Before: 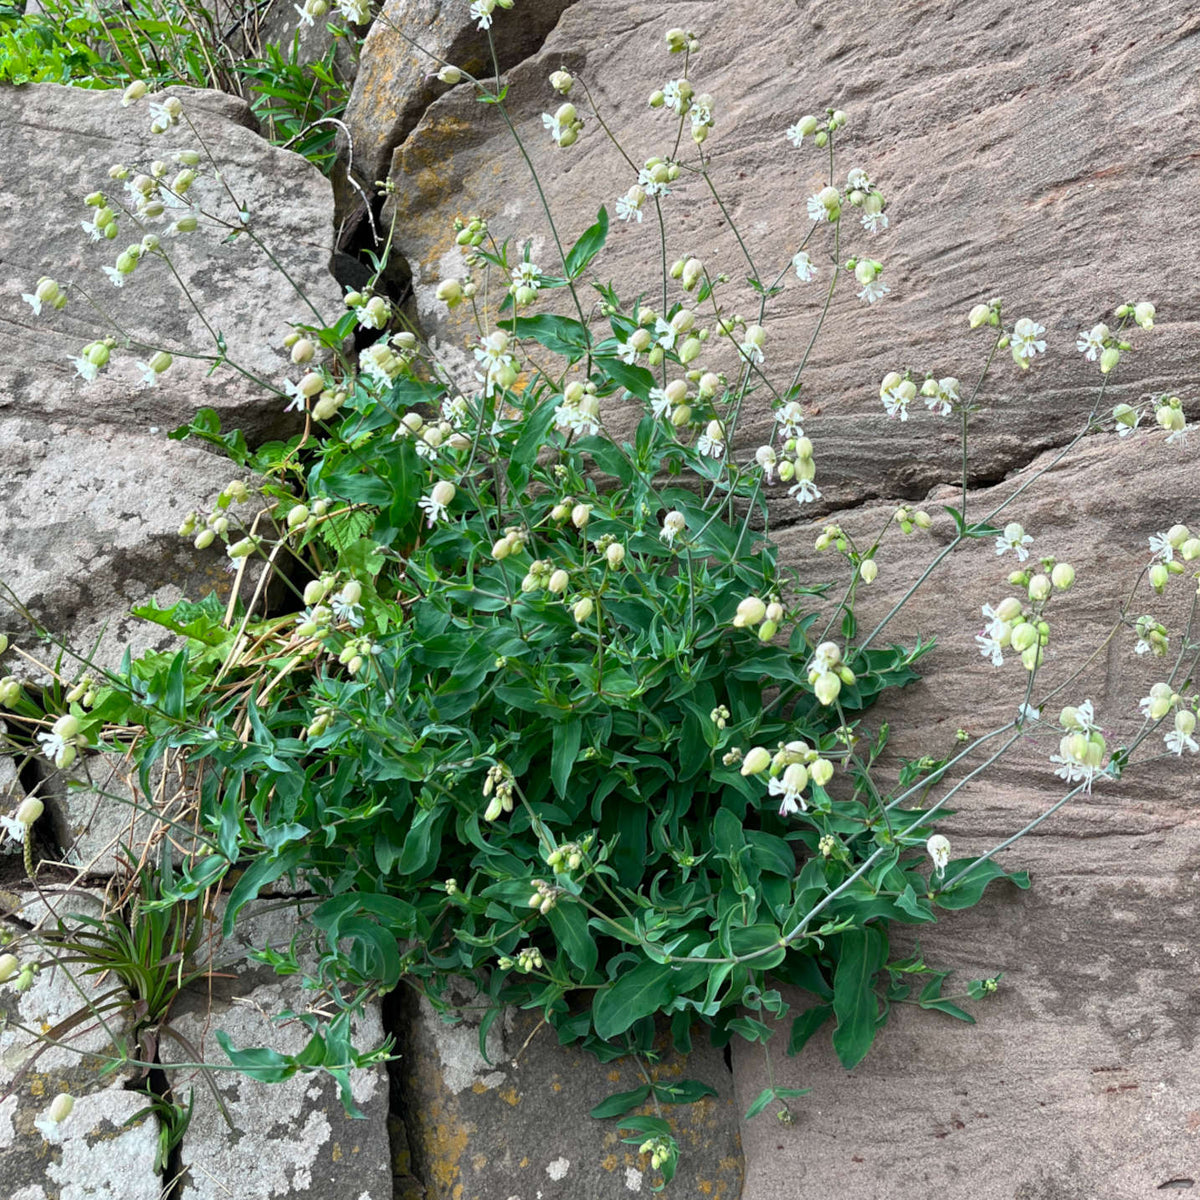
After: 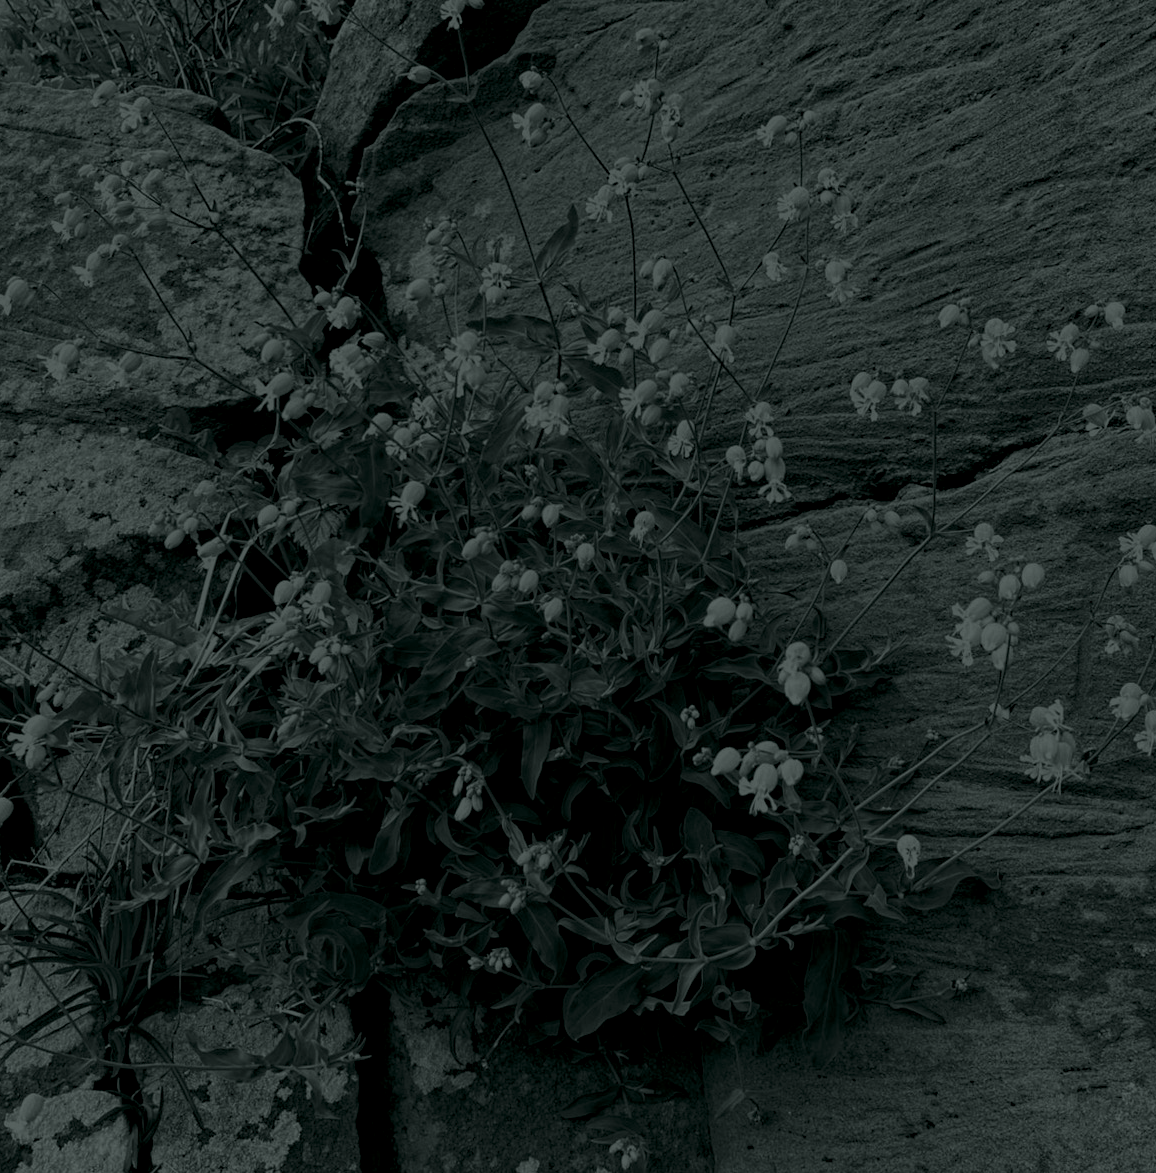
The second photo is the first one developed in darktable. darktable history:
haze removal: strength 0.42, compatibility mode true, adaptive false
colorize: hue 90°, saturation 19%, lightness 1.59%, version 1
crop and rotate: left 2.536%, right 1.107%, bottom 2.246%
